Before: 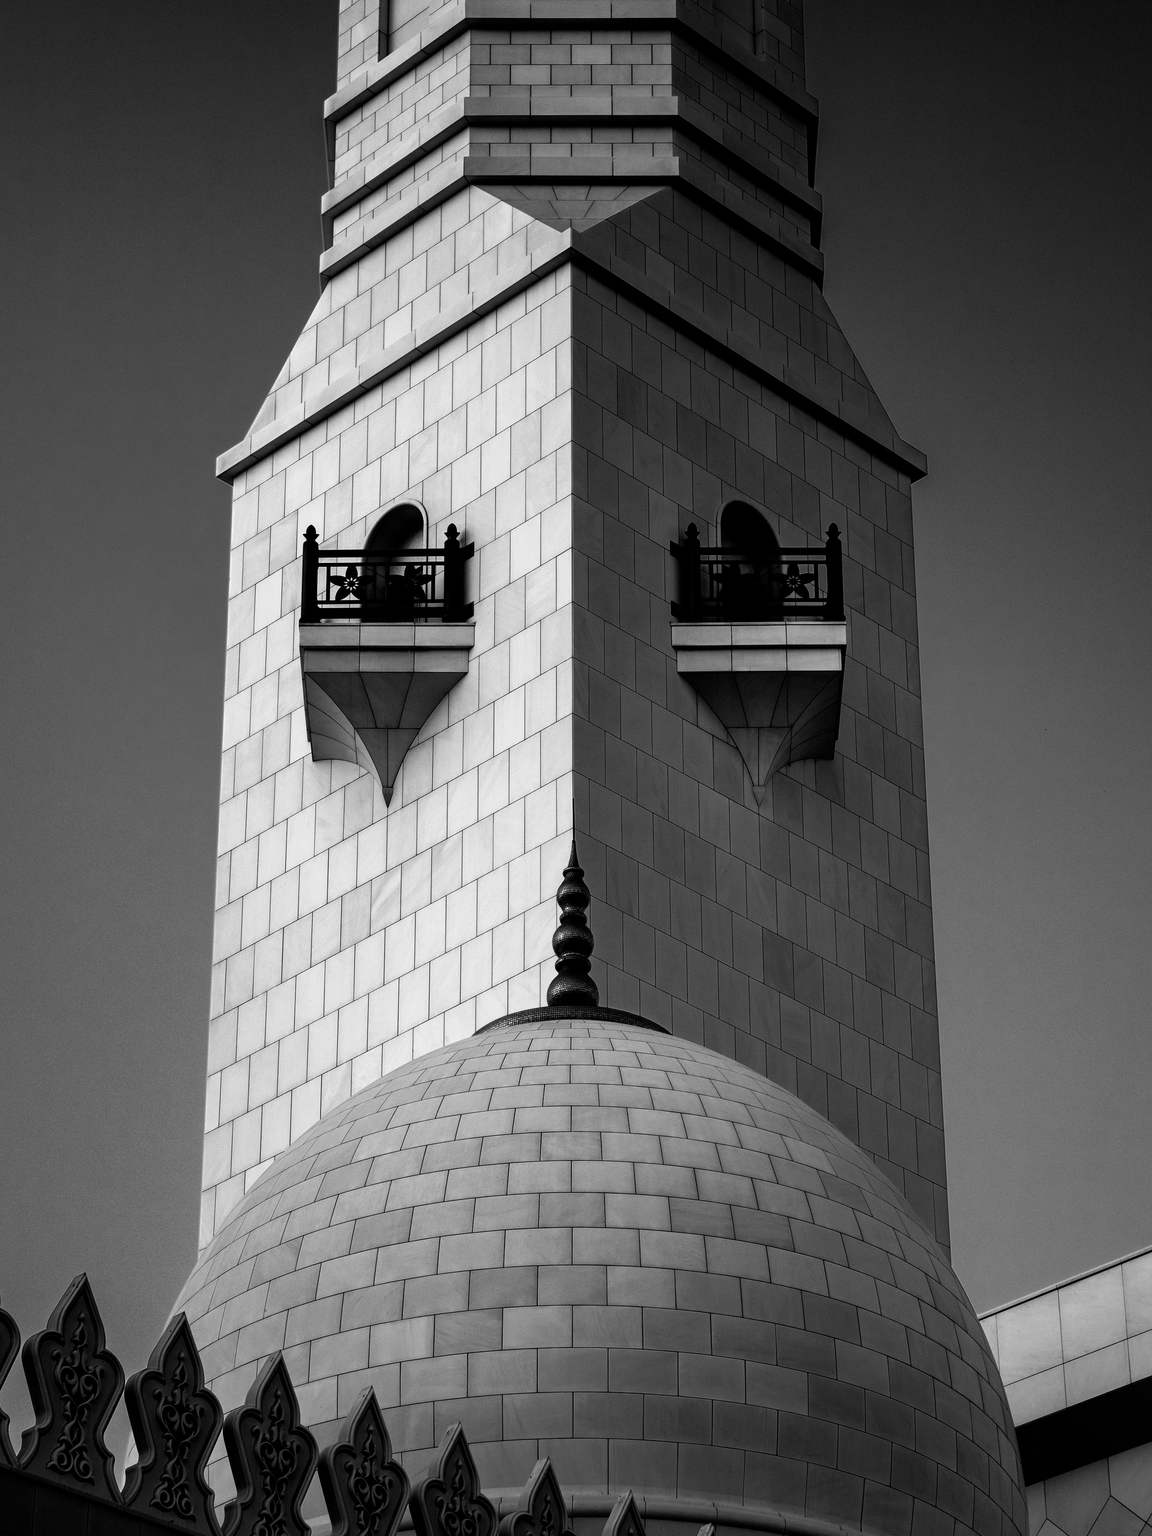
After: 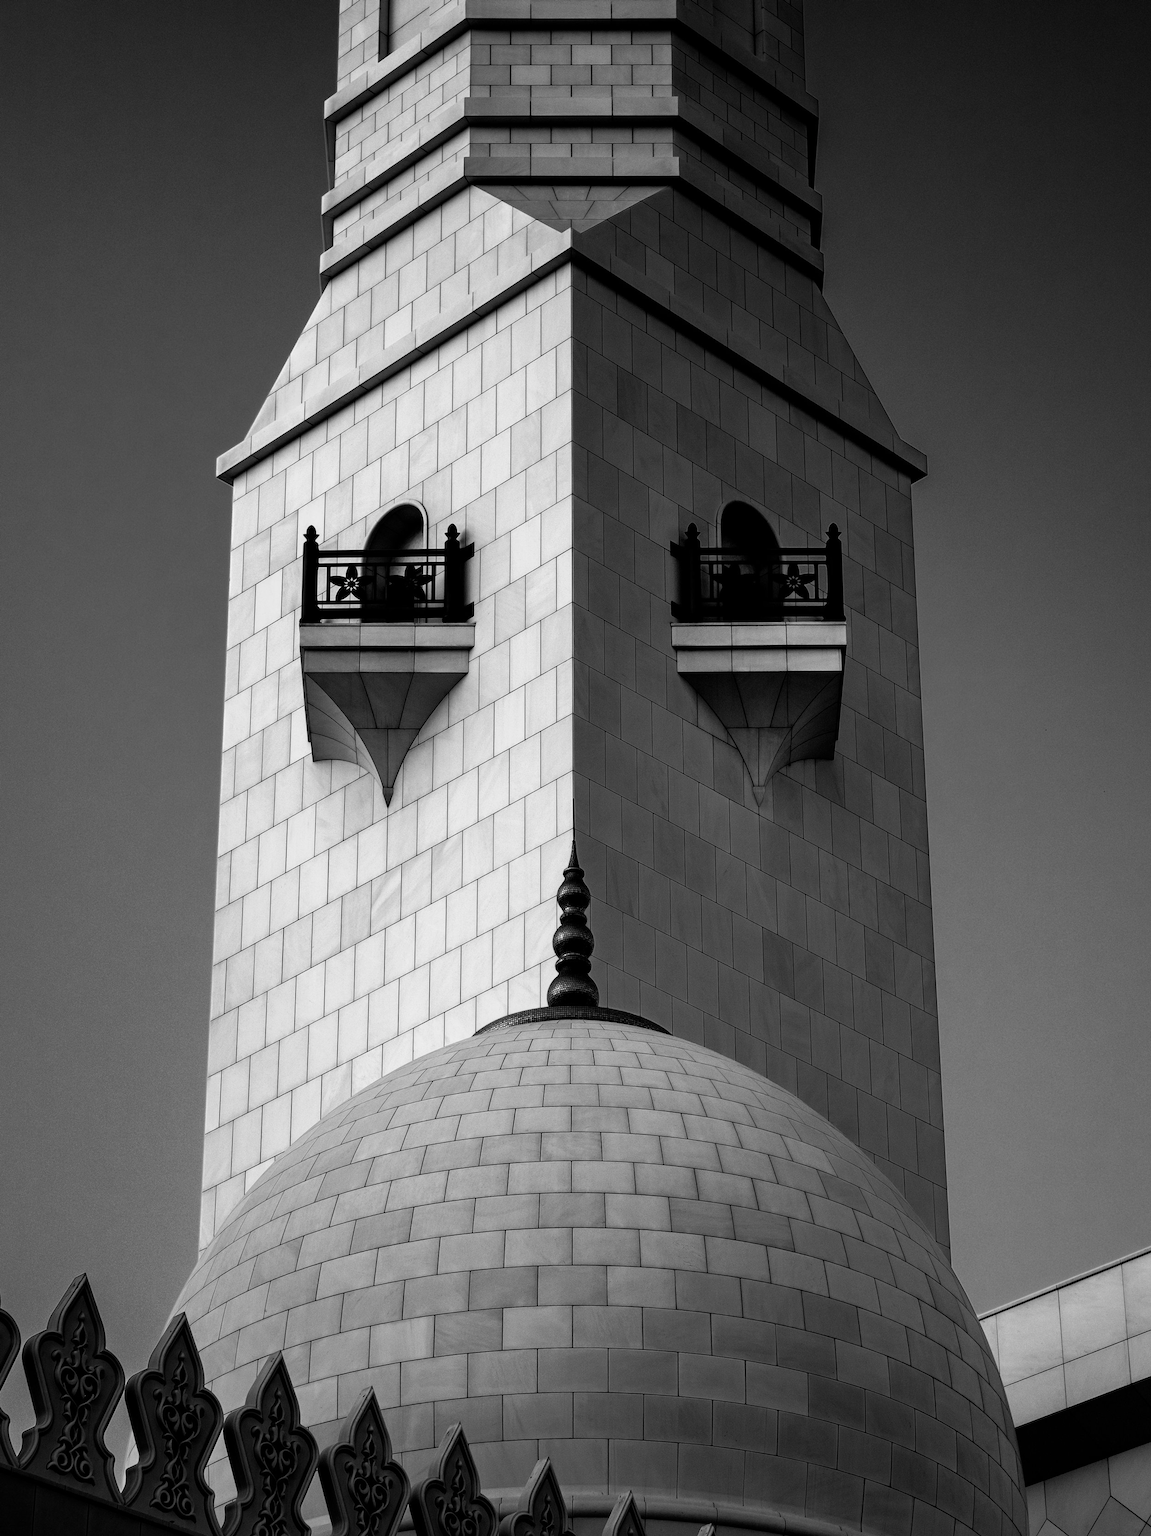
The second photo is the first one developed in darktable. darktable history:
levels: levels [0, 0.498, 1]
